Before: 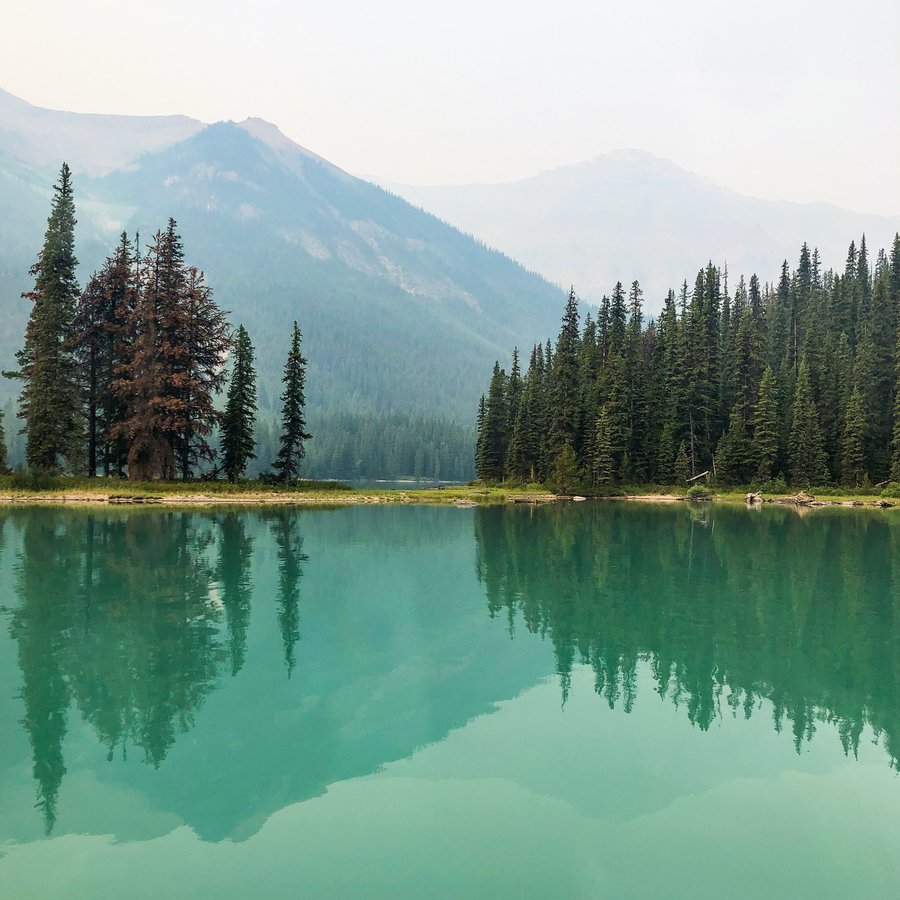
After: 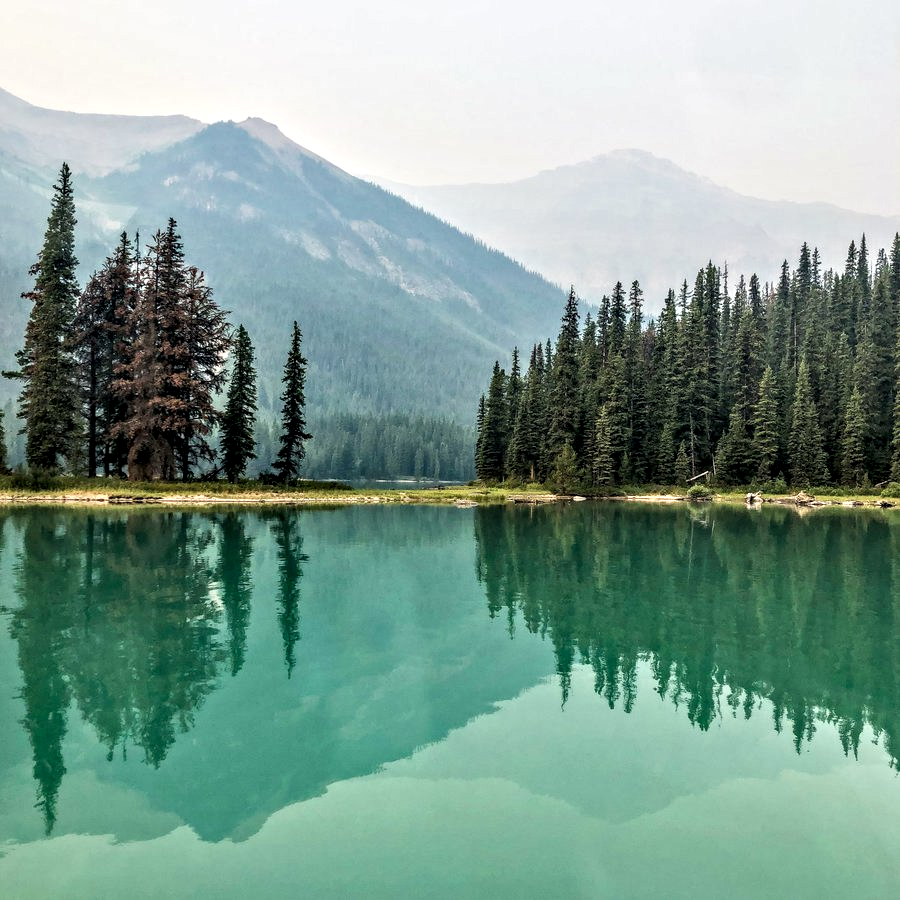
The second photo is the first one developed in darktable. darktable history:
local contrast: detail 130%
contrast equalizer: octaves 7, y [[0.511, 0.558, 0.631, 0.632, 0.559, 0.512], [0.5 ×6], [0.507, 0.559, 0.627, 0.644, 0.647, 0.647], [0 ×6], [0 ×6]]
